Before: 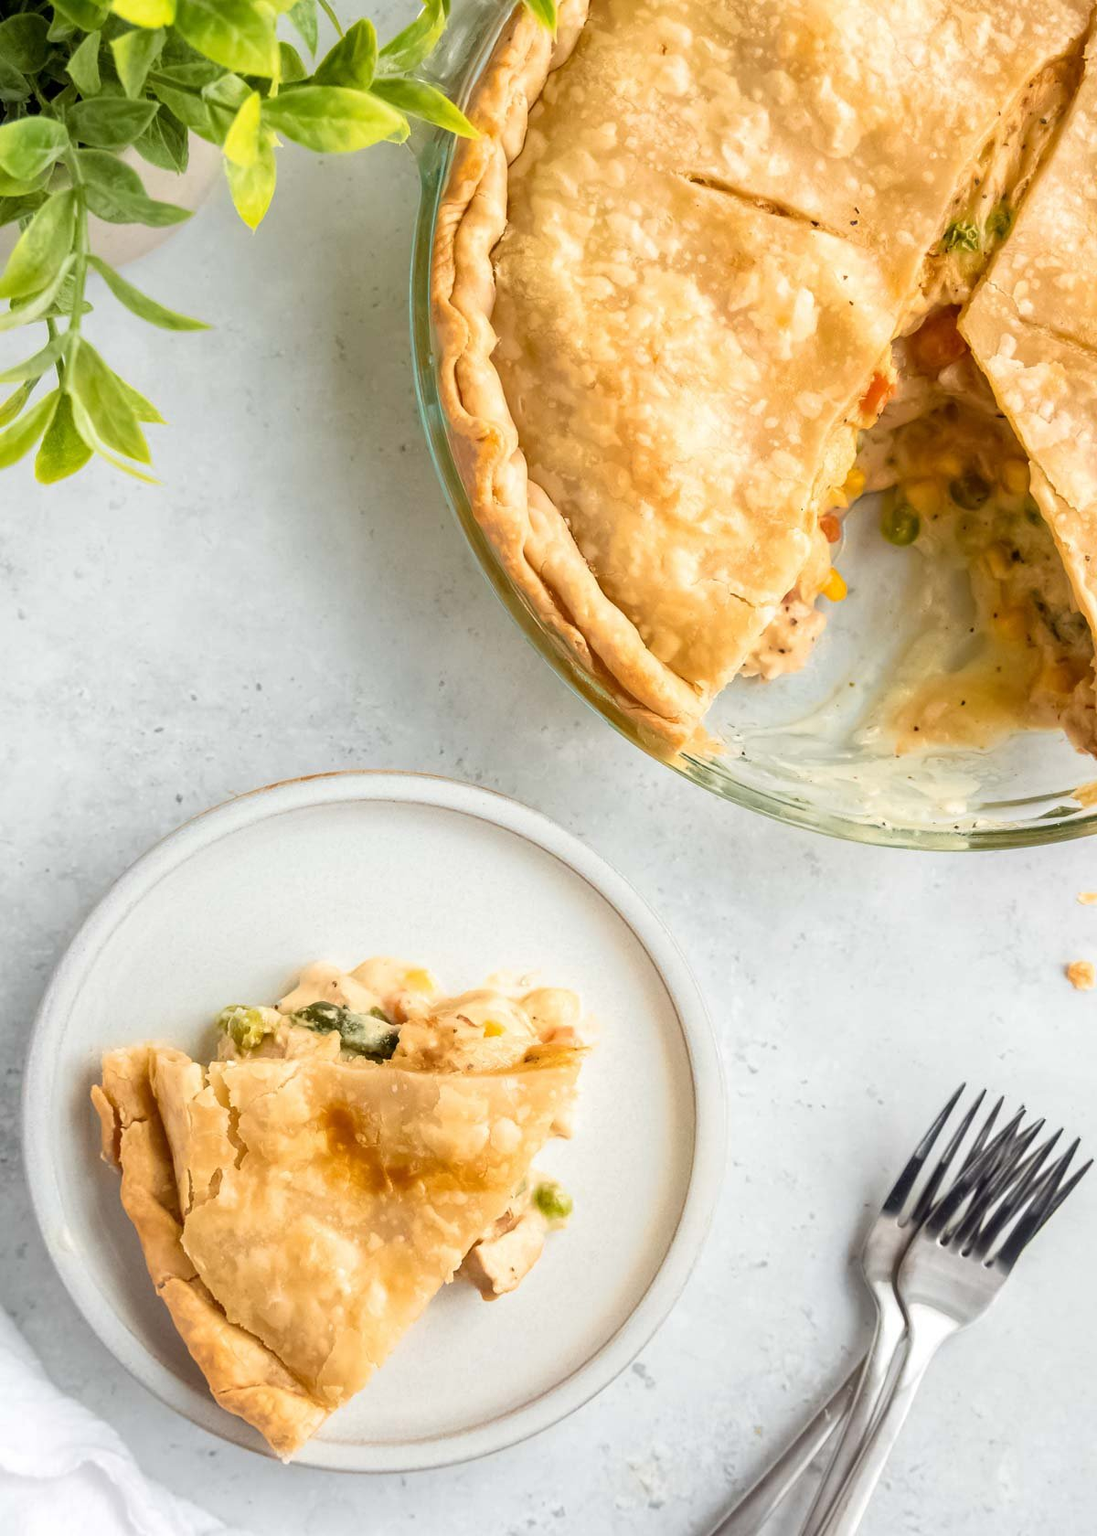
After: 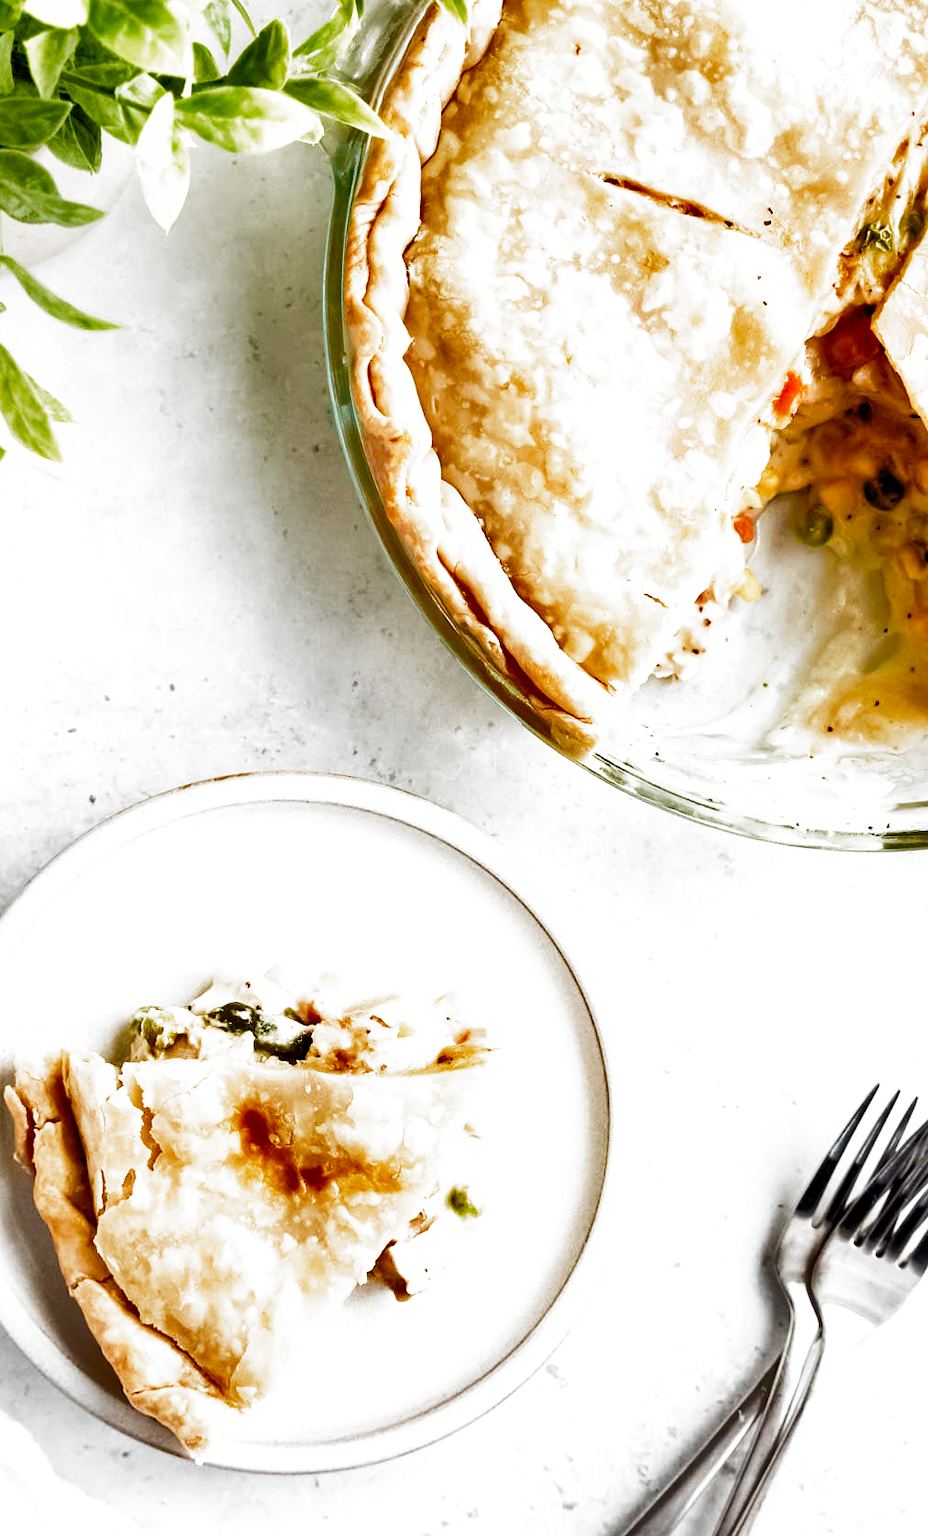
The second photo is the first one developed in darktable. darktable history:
tone equalizer: -8 EV -0.423 EV, -7 EV -0.4 EV, -6 EV -0.314 EV, -5 EV -0.258 EV, -3 EV 0.194 EV, -2 EV 0.312 EV, -1 EV 0.368 EV, +0 EV 0.432 EV
filmic rgb: black relative exposure -3.65 EV, white relative exposure 2.44 EV, hardness 3.3, preserve chrominance no, color science v5 (2021), iterations of high-quality reconstruction 0
crop: left 7.965%, right 7.438%
shadows and highlights: white point adjustment 0.034, soften with gaussian
